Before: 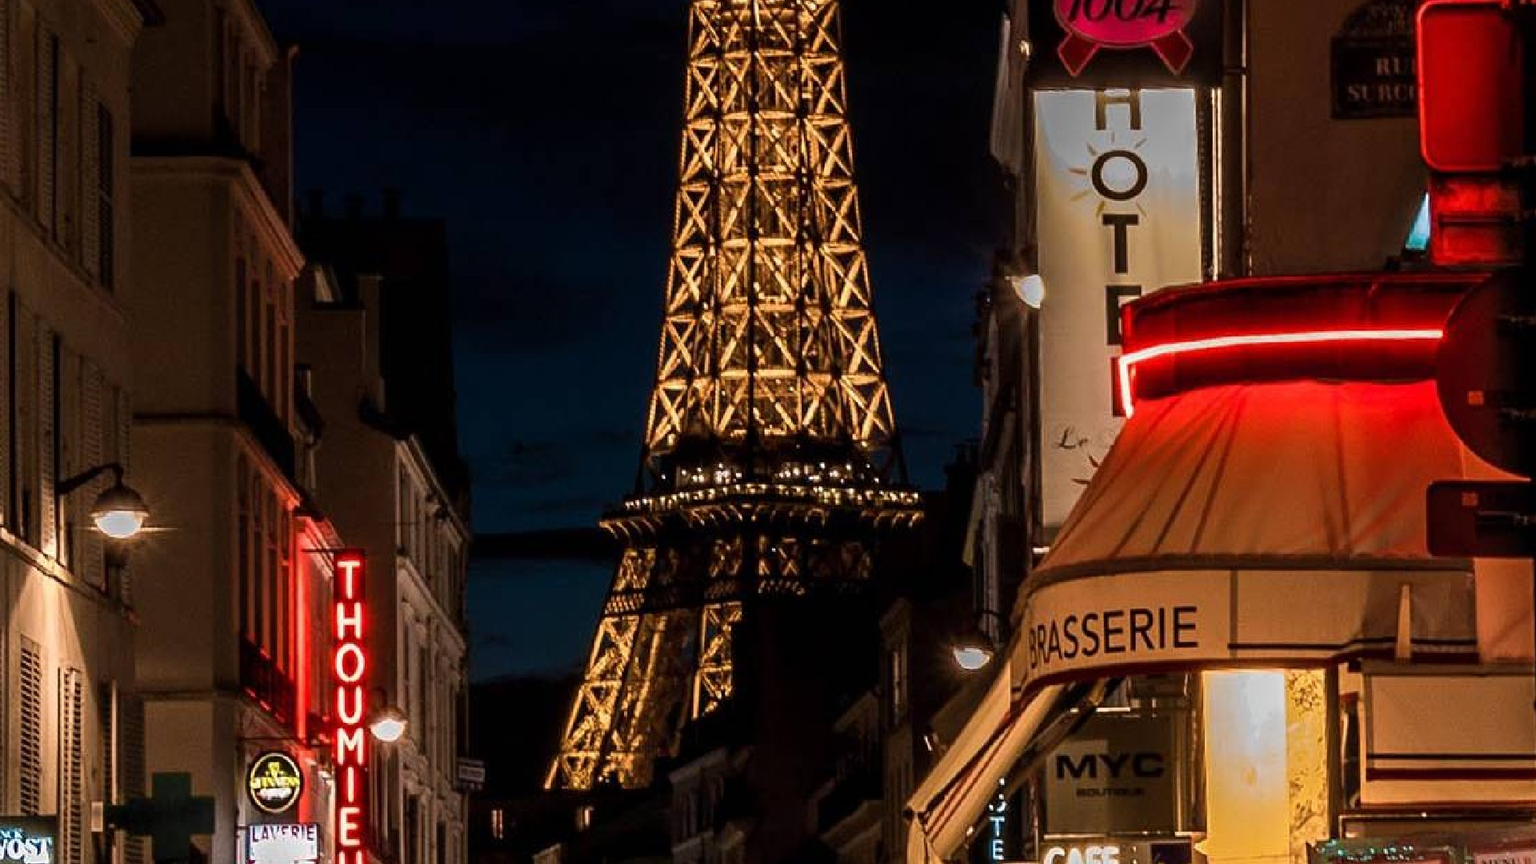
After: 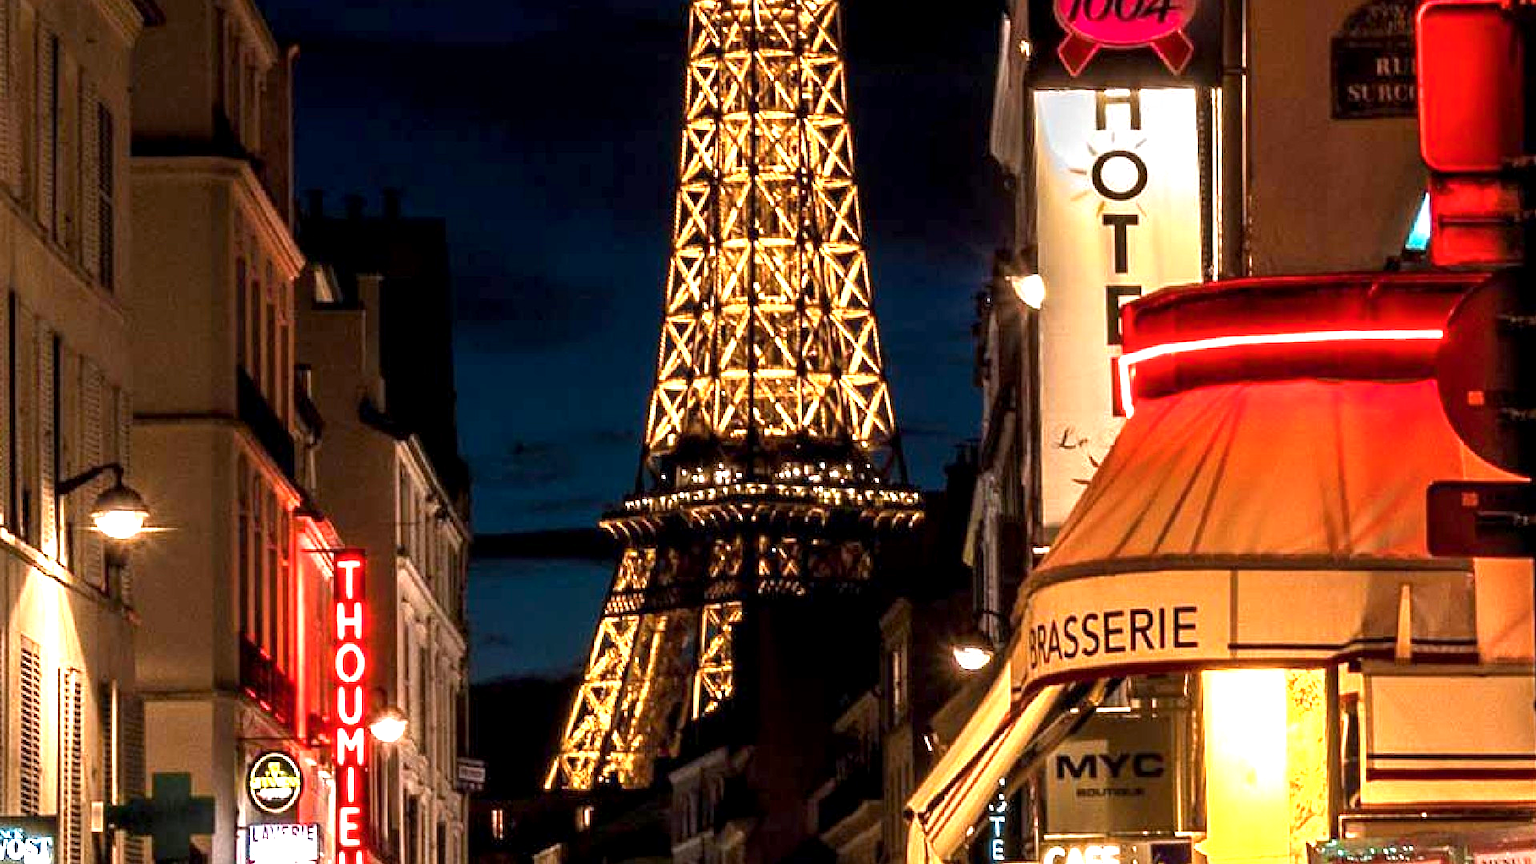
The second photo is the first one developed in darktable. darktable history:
exposure: black level correction 0.001, exposure 1.646 EV, compensate exposure bias true, compensate highlight preservation false
color balance rgb: perceptual saturation grading › global saturation 3.7%, global vibrance 5.56%, contrast 3.24%
